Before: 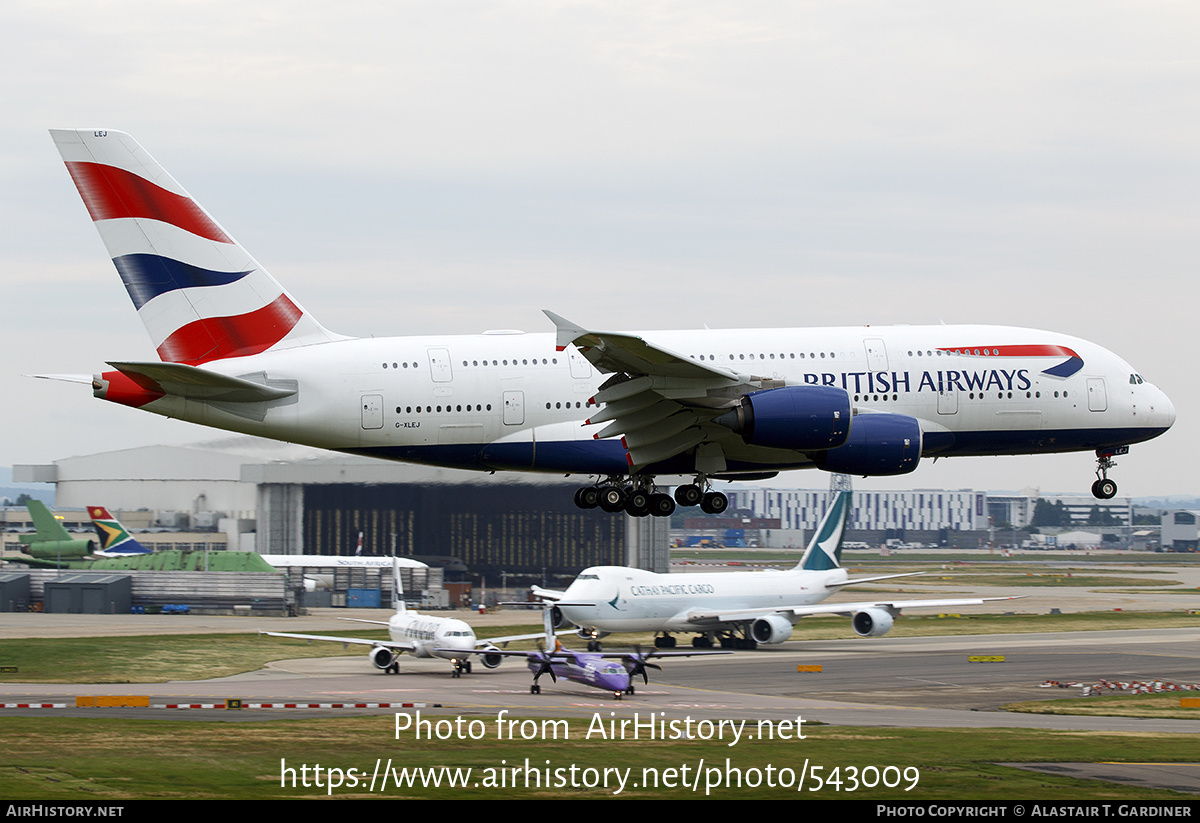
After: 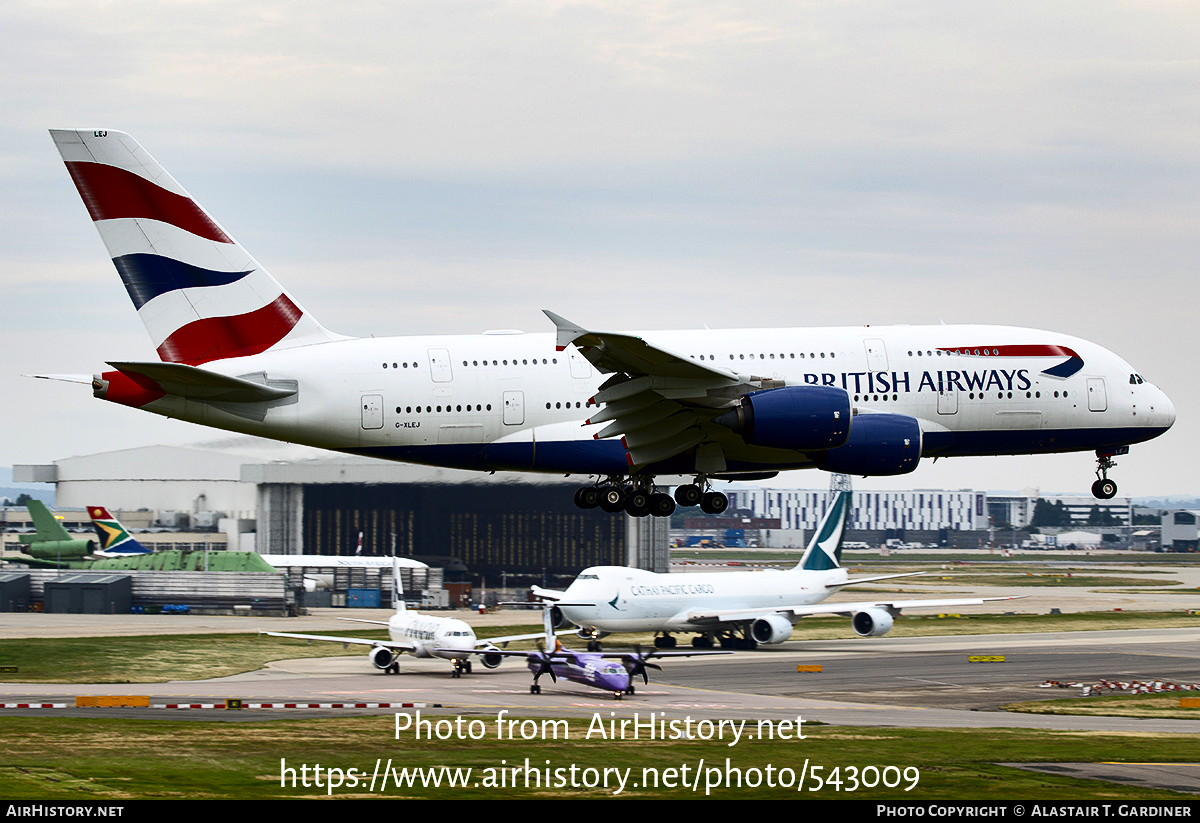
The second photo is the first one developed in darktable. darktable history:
contrast brightness saturation: contrast 0.28
shadows and highlights: white point adjustment 0.1, highlights -70, soften with gaussian
color balance: output saturation 110%
